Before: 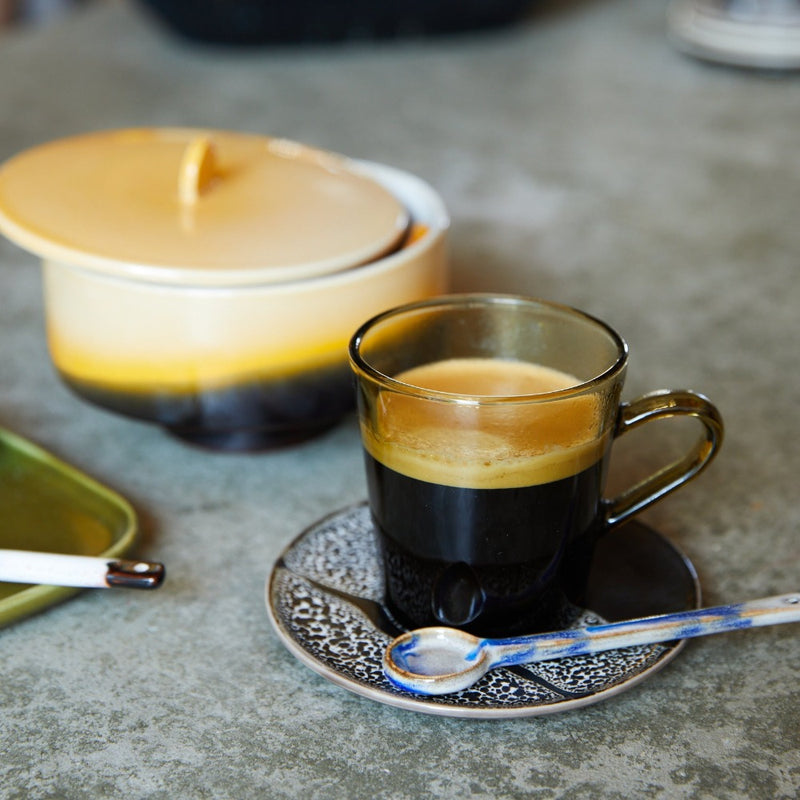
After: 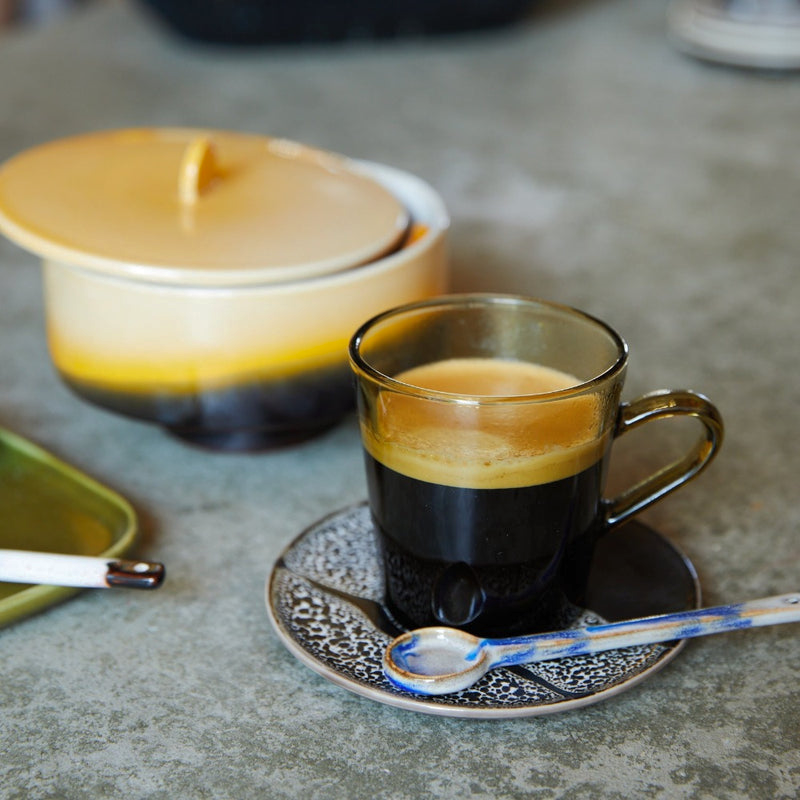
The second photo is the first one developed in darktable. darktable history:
shadows and highlights: shadows 30.03
